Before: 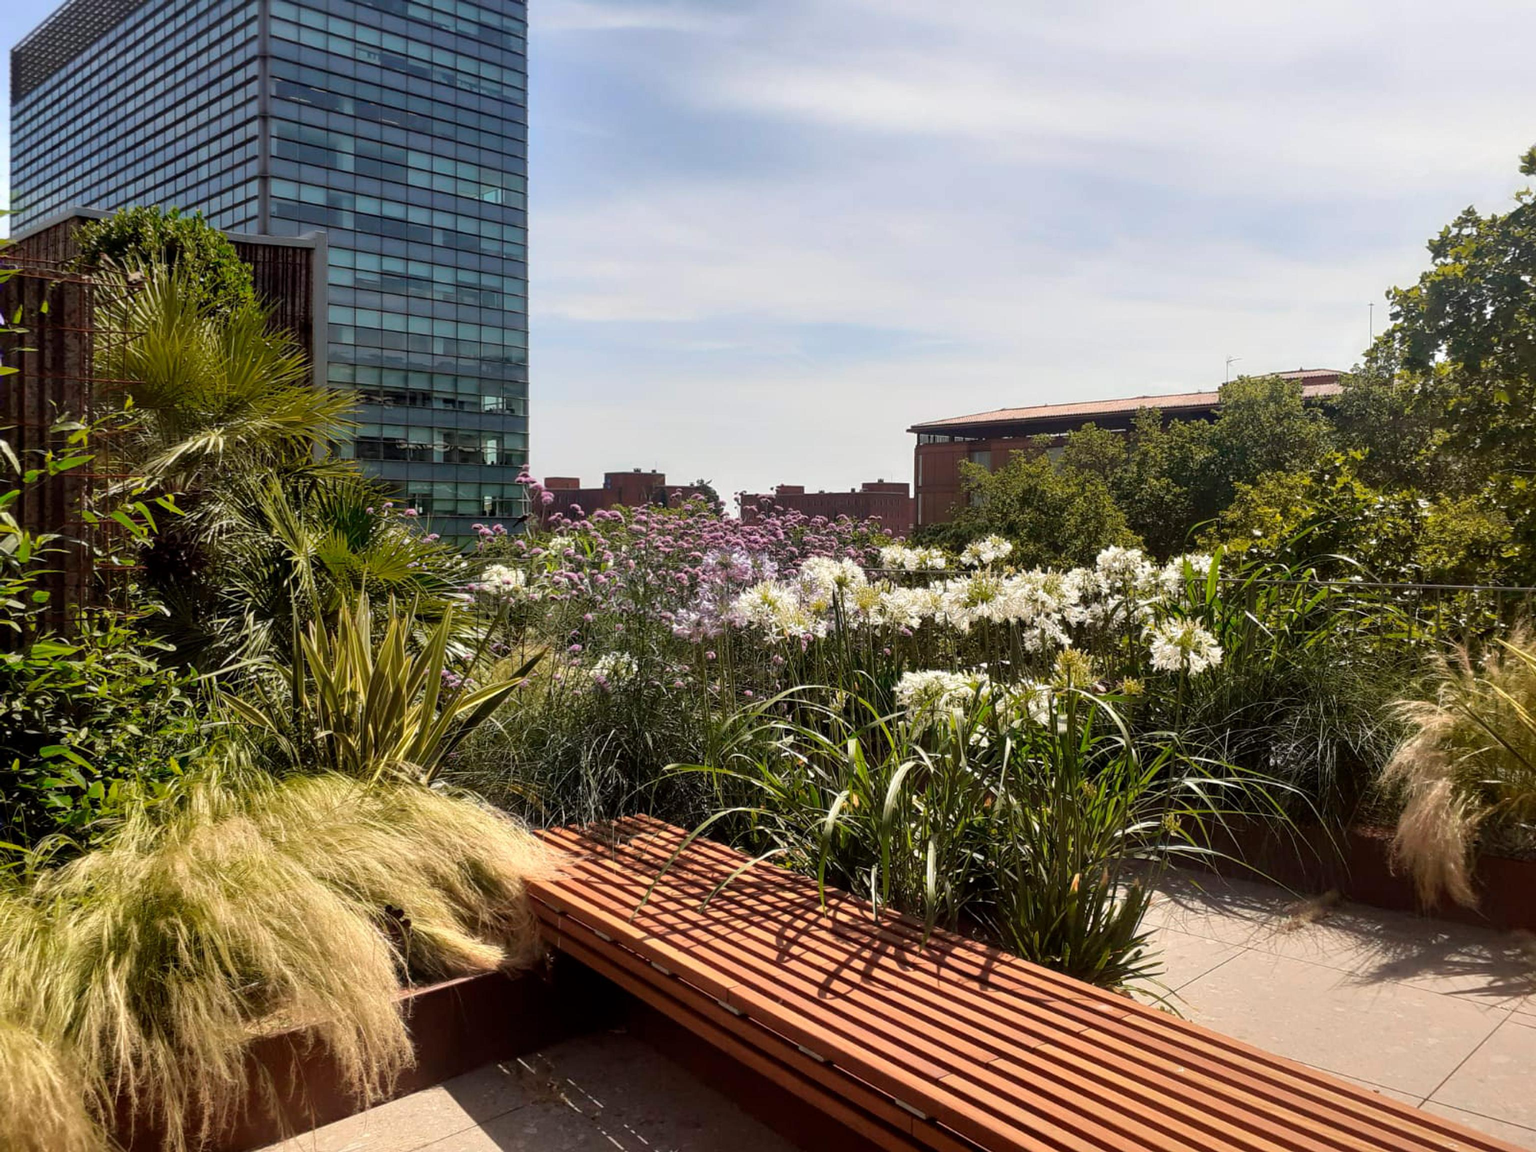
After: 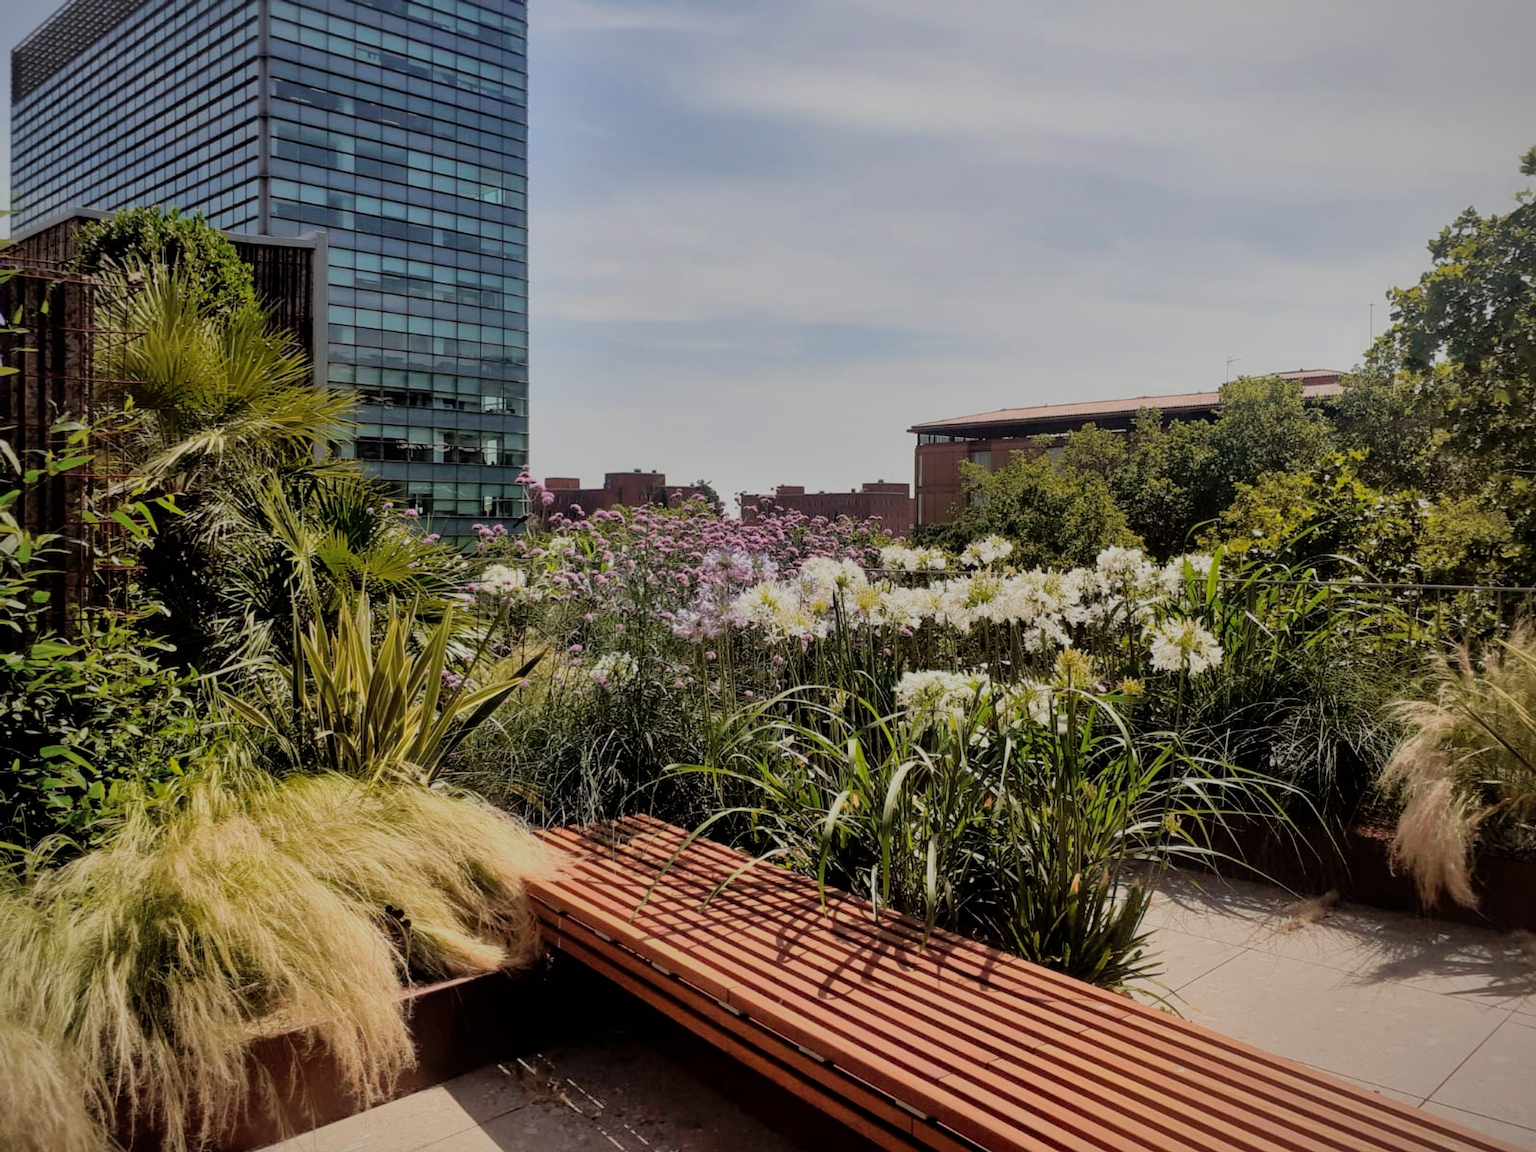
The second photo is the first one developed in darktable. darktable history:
vignetting: fall-off radius 81.74%, center (0, 0.008)
filmic rgb: black relative exposure -9.34 EV, white relative exposure 6.73 EV, hardness 3.06, contrast 1.05, iterations of high-quality reconstruction 0
shadows and highlights: on, module defaults
